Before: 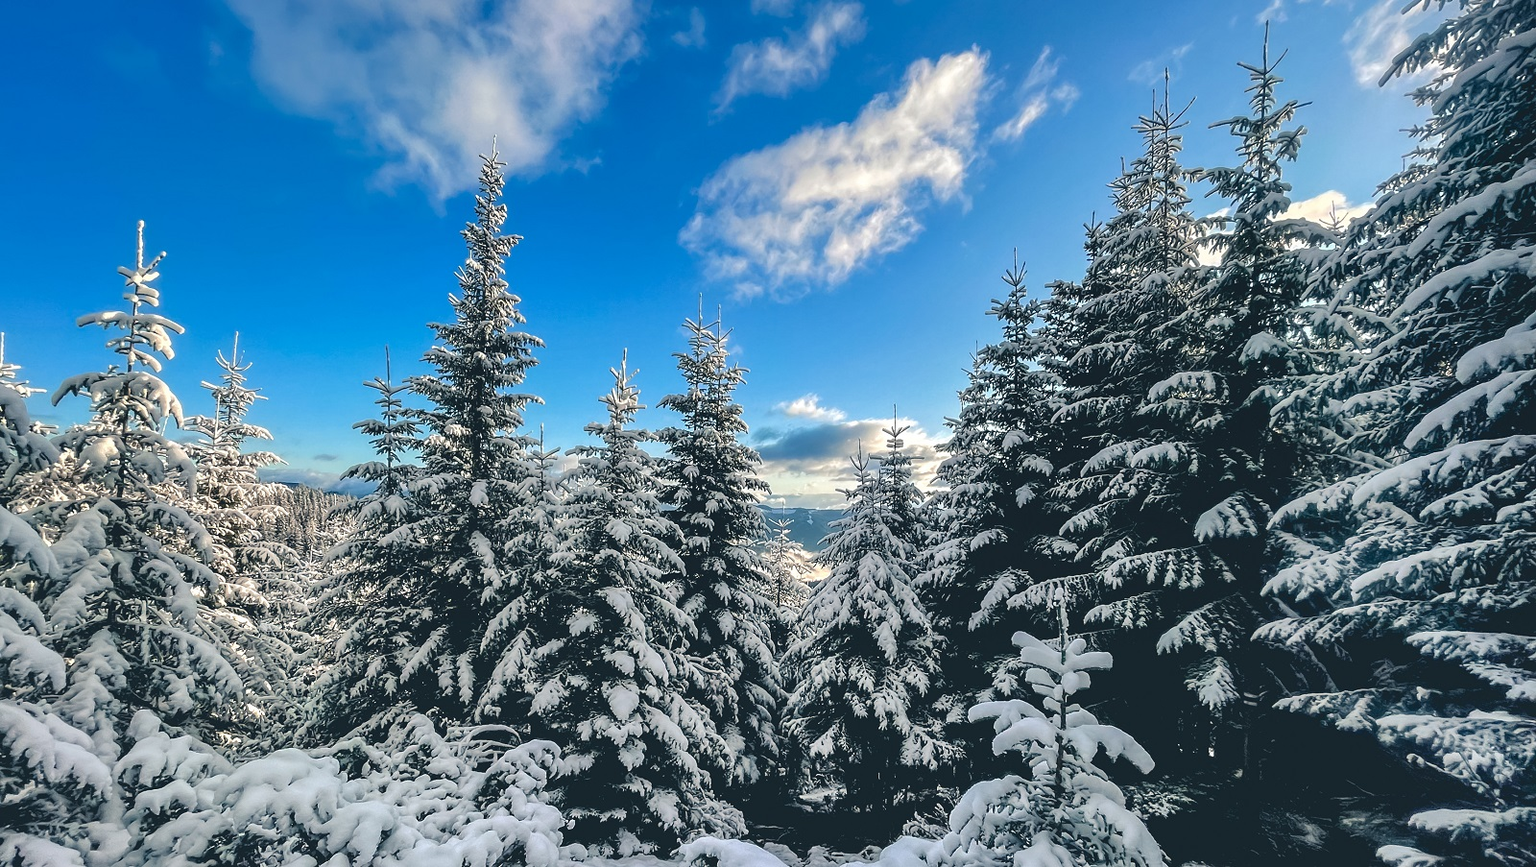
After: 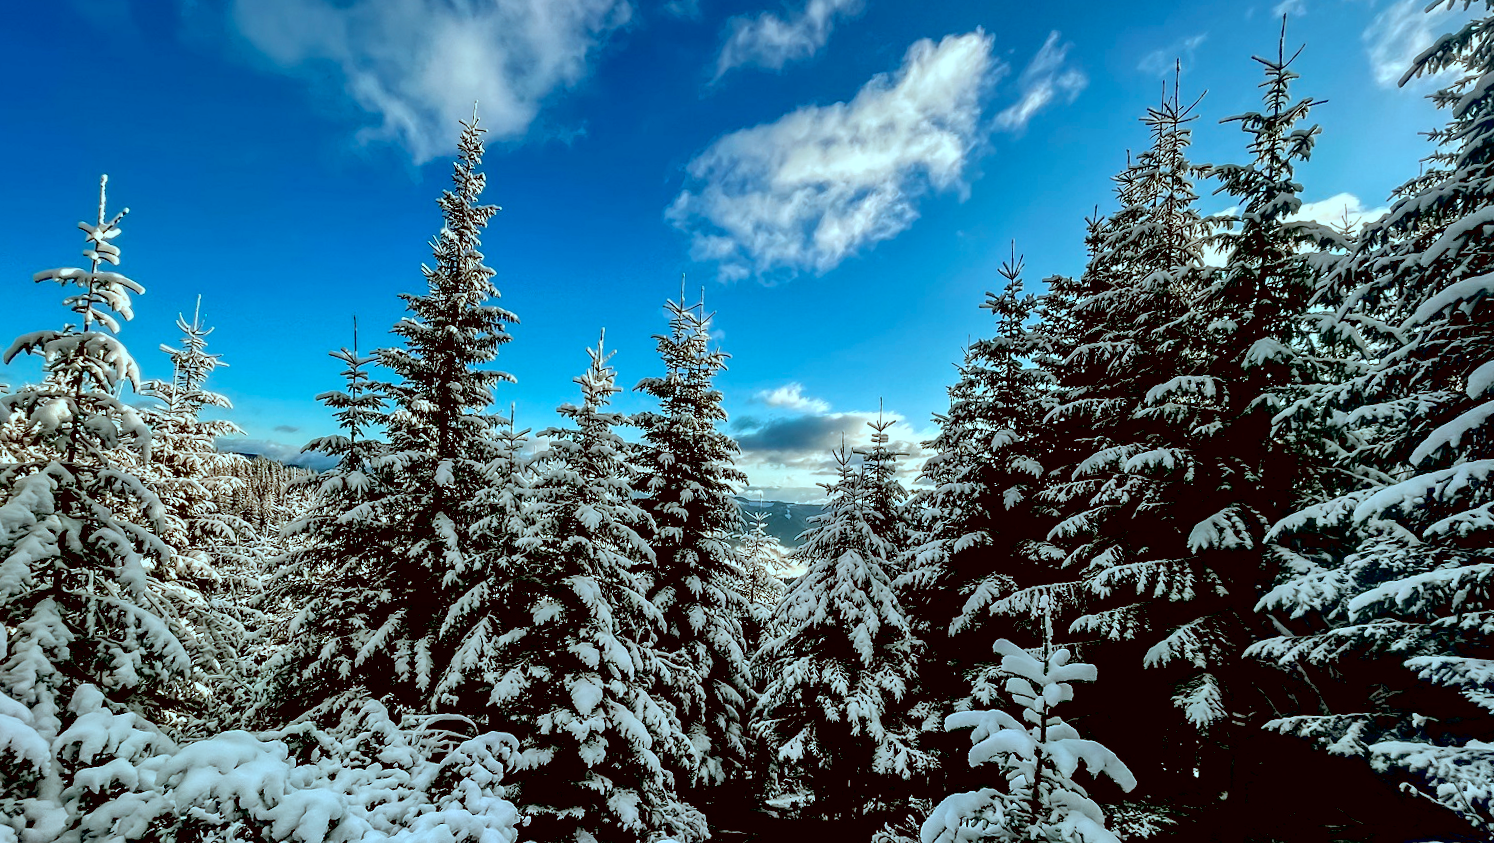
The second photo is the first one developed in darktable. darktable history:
color correction: highlights a* -14.55, highlights b* -16.69, shadows a* 10.17, shadows b* 29.12
contrast brightness saturation: contrast 0.074
crop and rotate: angle -2.3°
exposure: black level correction 0.058, compensate exposure bias true, compensate highlight preservation false
